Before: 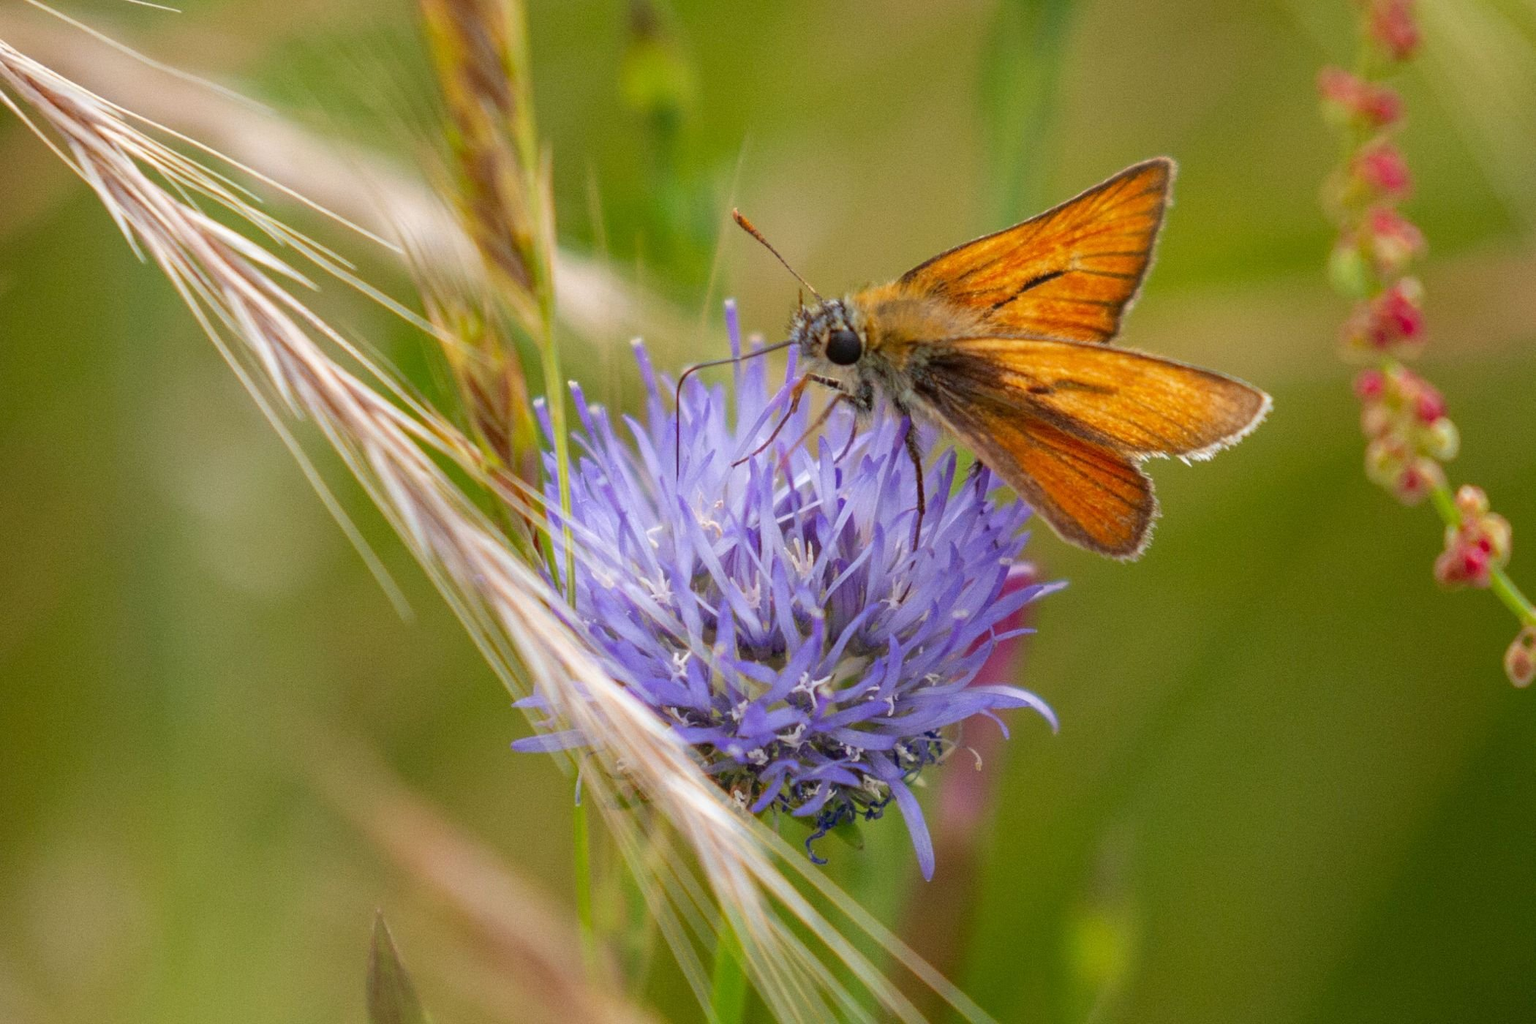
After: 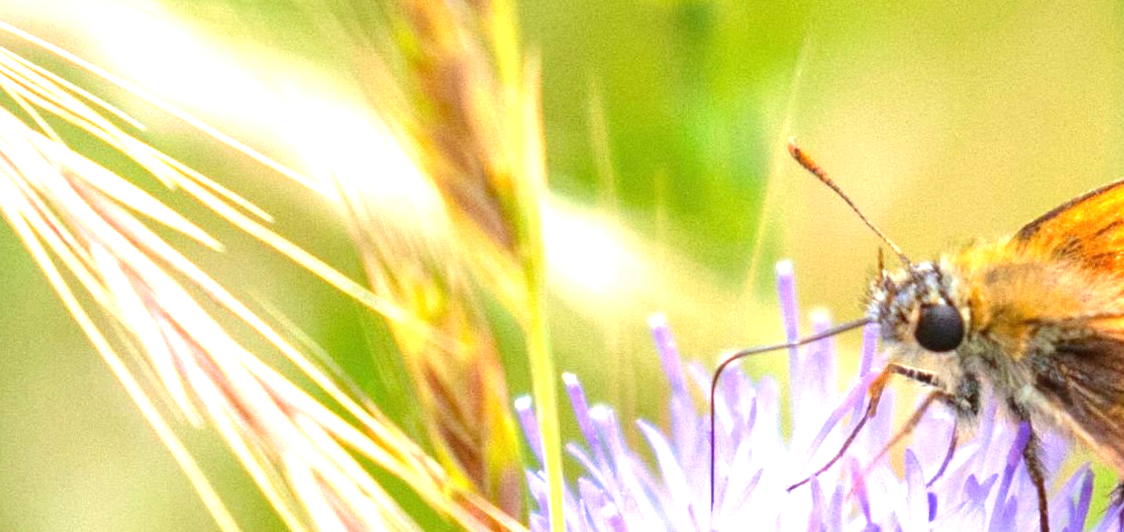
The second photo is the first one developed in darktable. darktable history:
exposure: black level correction 0, exposure 1.444 EV, compensate highlight preservation false
crop: left 10.197%, top 10.501%, right 36.271%, bottom 51.429%
